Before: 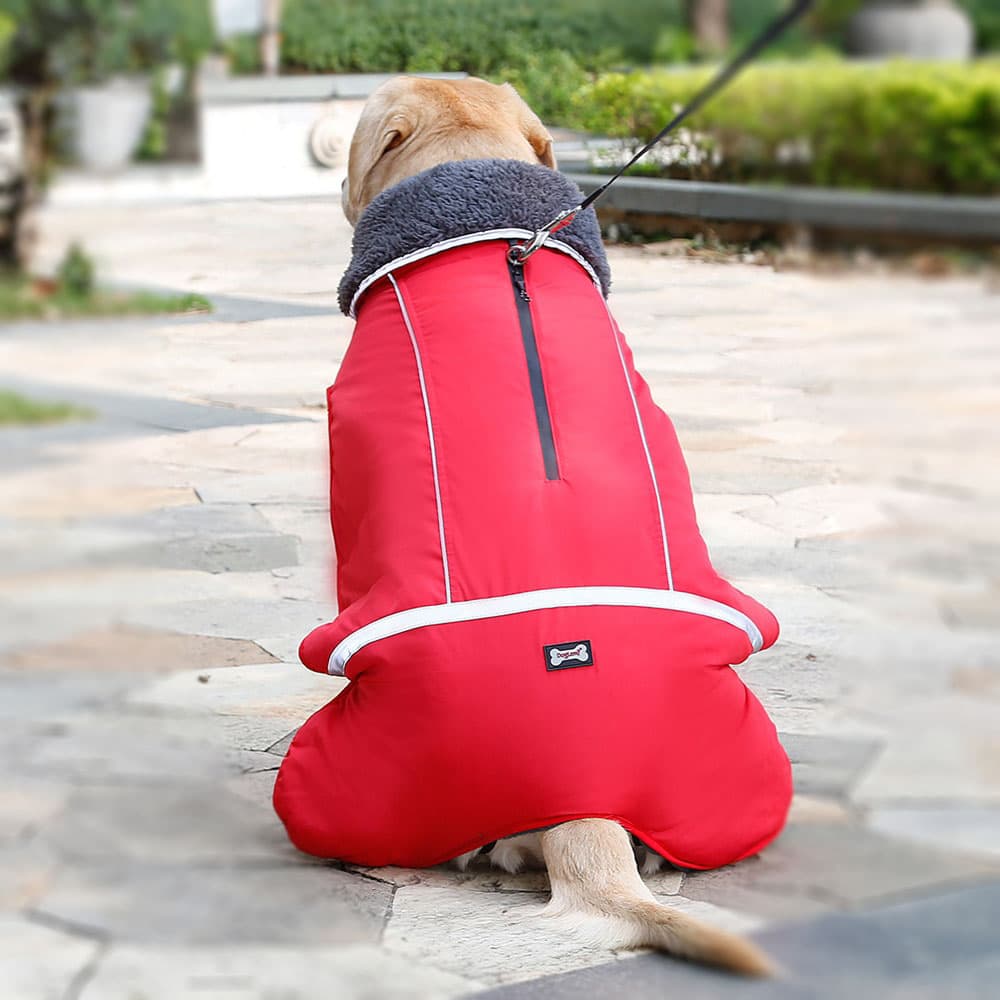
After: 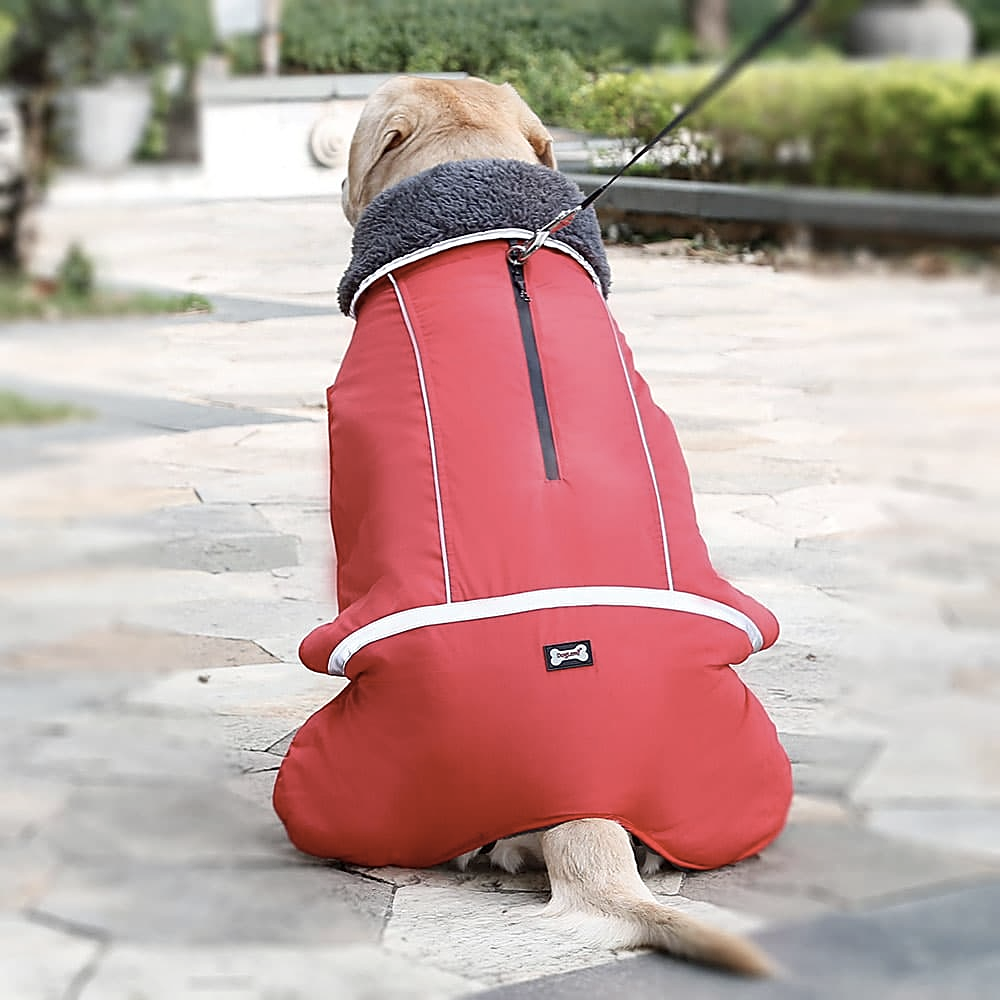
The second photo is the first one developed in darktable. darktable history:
contrast brightness saturation: contrast 0.1, saturation -0.3
sharpen: on, module defaults
